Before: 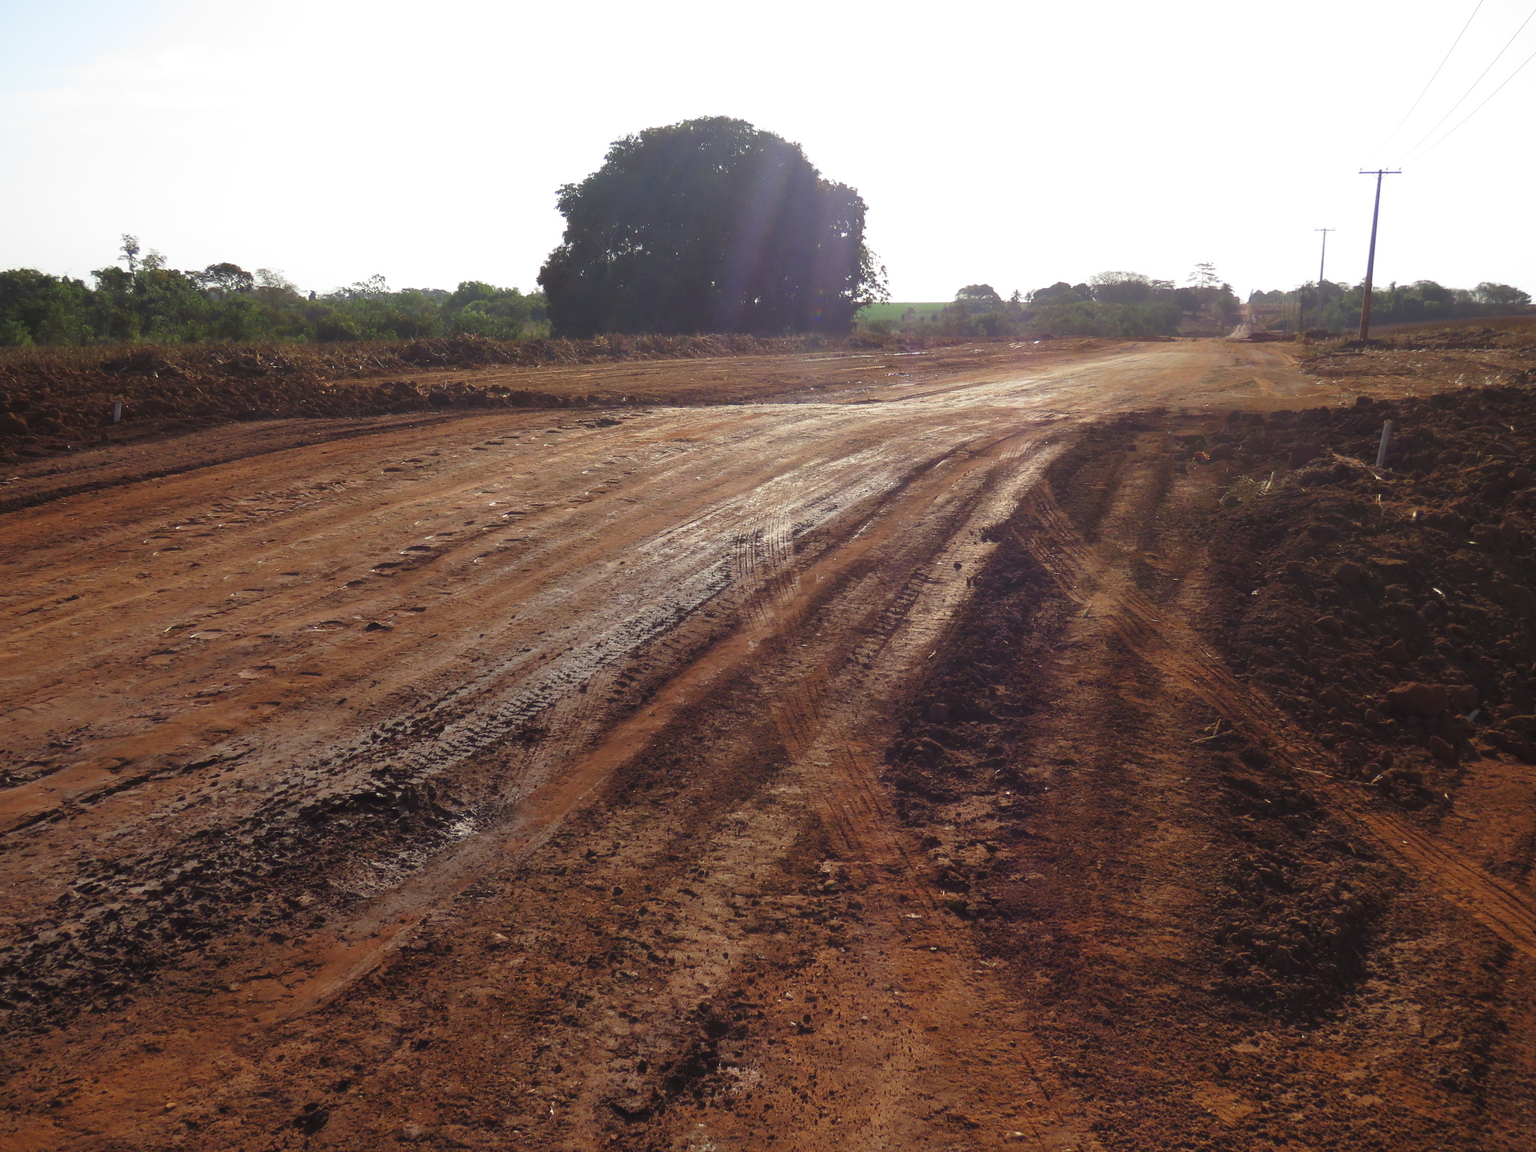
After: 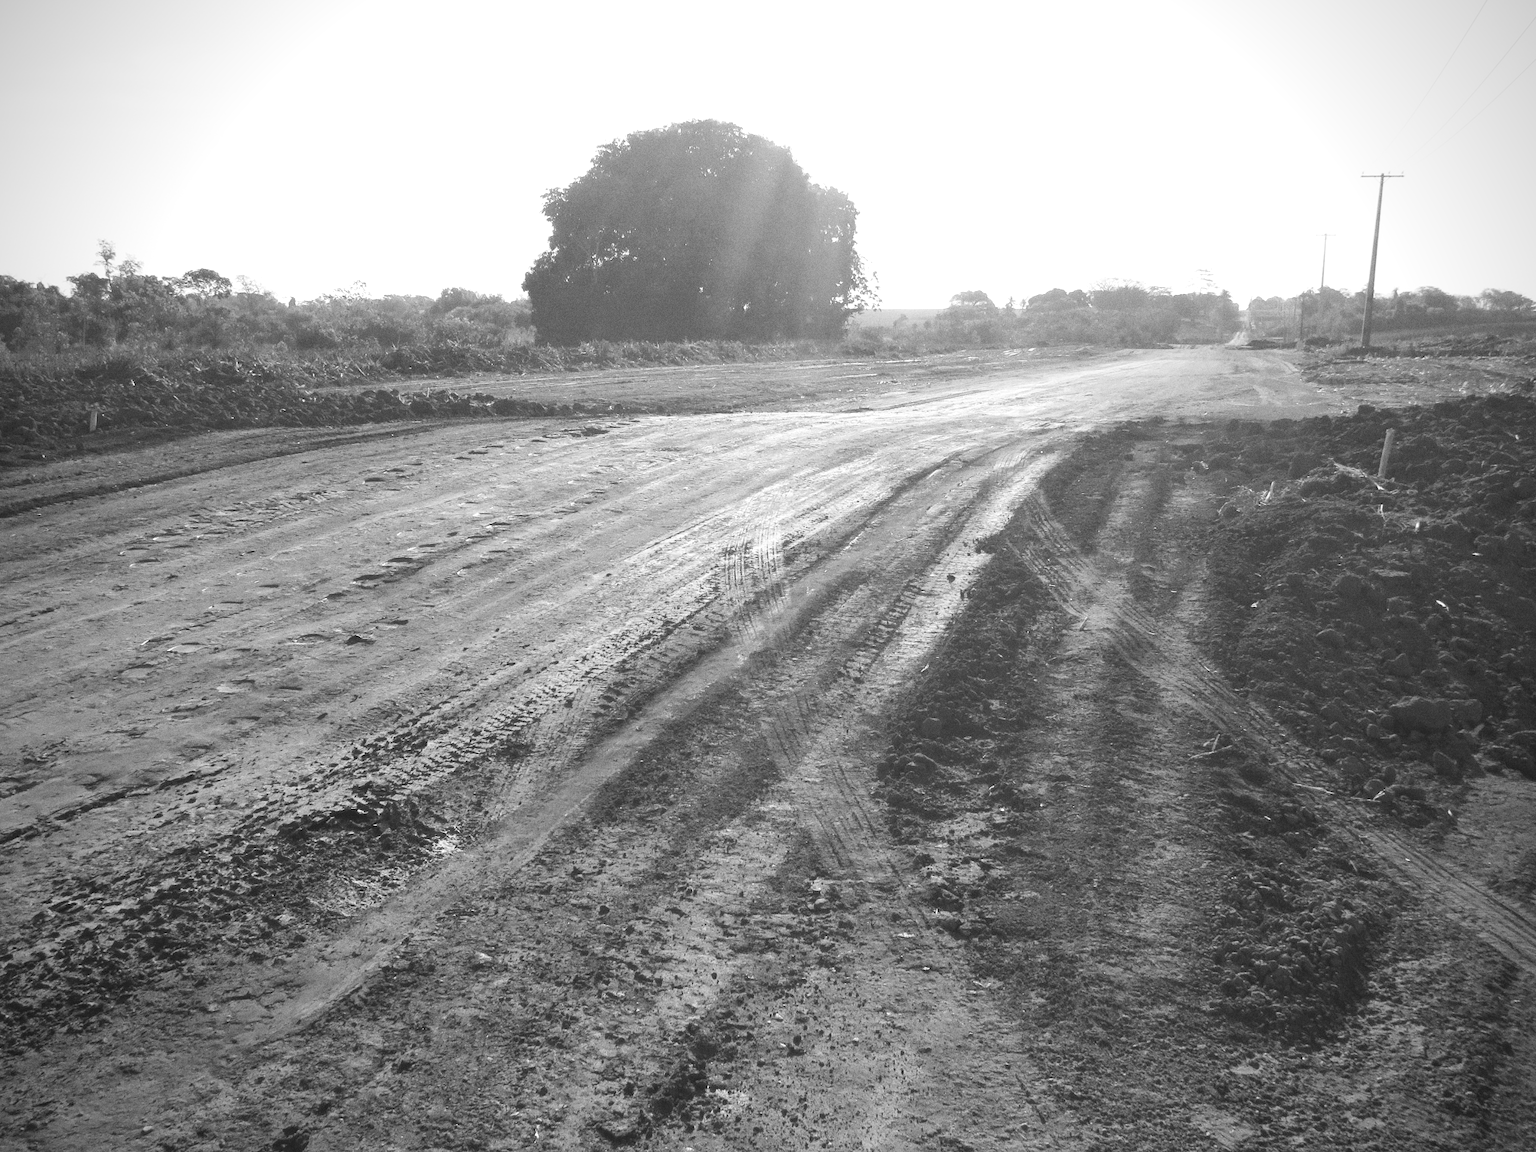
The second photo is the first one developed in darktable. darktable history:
exposure: black level correction 0.001, exposure 0.5 EV, compensate exposure bias true, compensate highlight preservation false
crop: left 1.743%, right 0.268%, bottom 2.011%
tone curve: curves: ch0 [(0, 0) (0.003, 0.013) (0.011, 0.017) (0.025, 0.035) (0.044, 0.093) (0.069, 0.146) (0.1, 0.179) (0.136, 0.243) (0.177, 0.294) (0.224, 0.332) (0.277, 0.412) (0.335, 0.454) (0.399, 0.531) (0.468, 0.611) (0.543, 0.669) (0.623, 0.738) (0.709, 0.823) (0.801, 0.881) (0.898, 0.951) (1, 1)], preserve colors none
vignetting: on, module defaults
monochrome: on, module defaults
grain: coarseness 0.47 ISO
contrast brightness saturation: contrast 0.15, brightness 0.05
